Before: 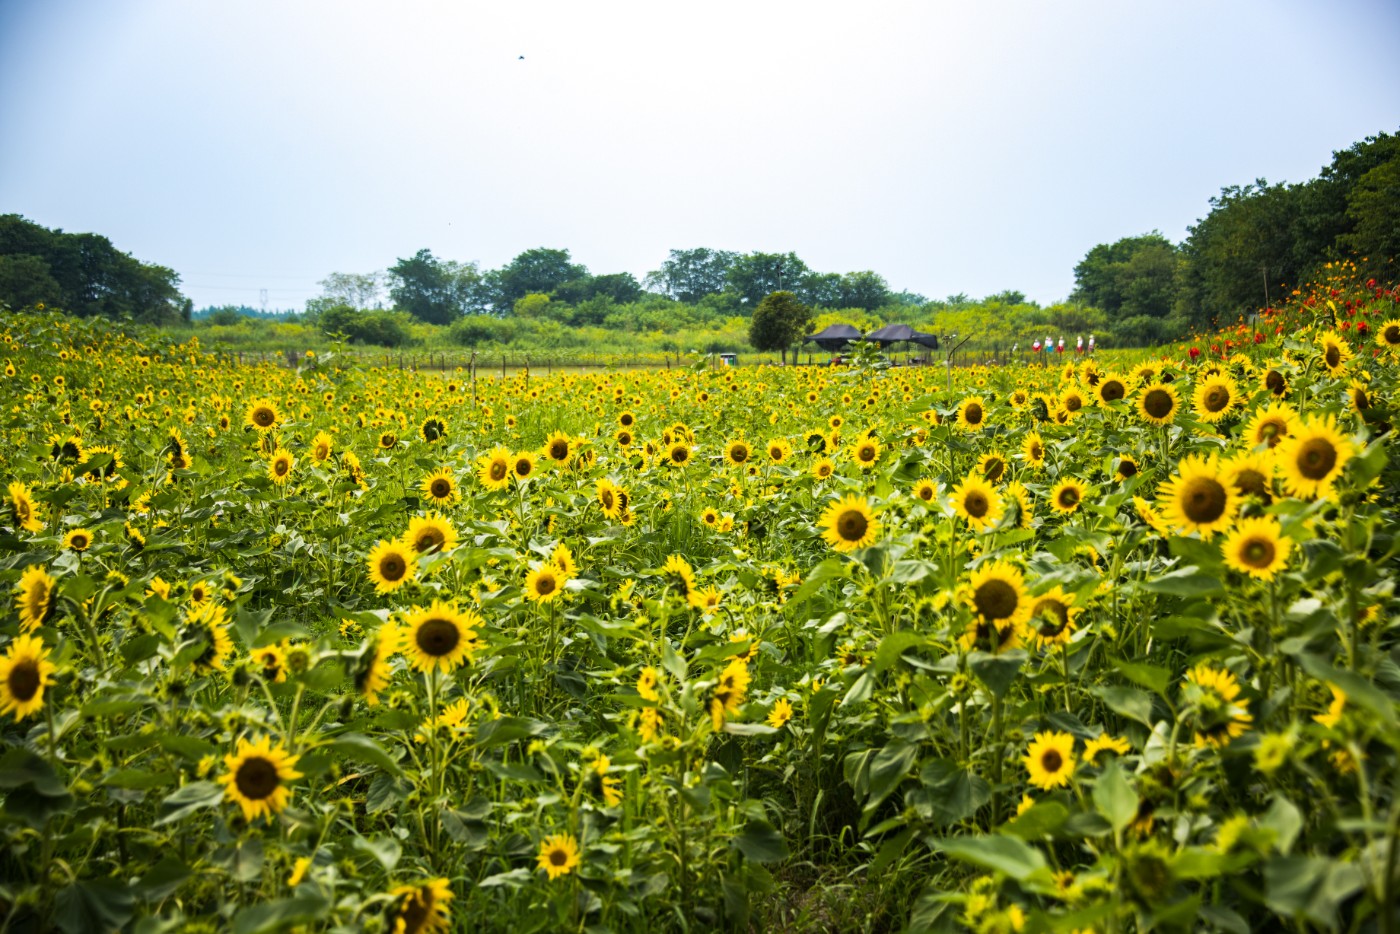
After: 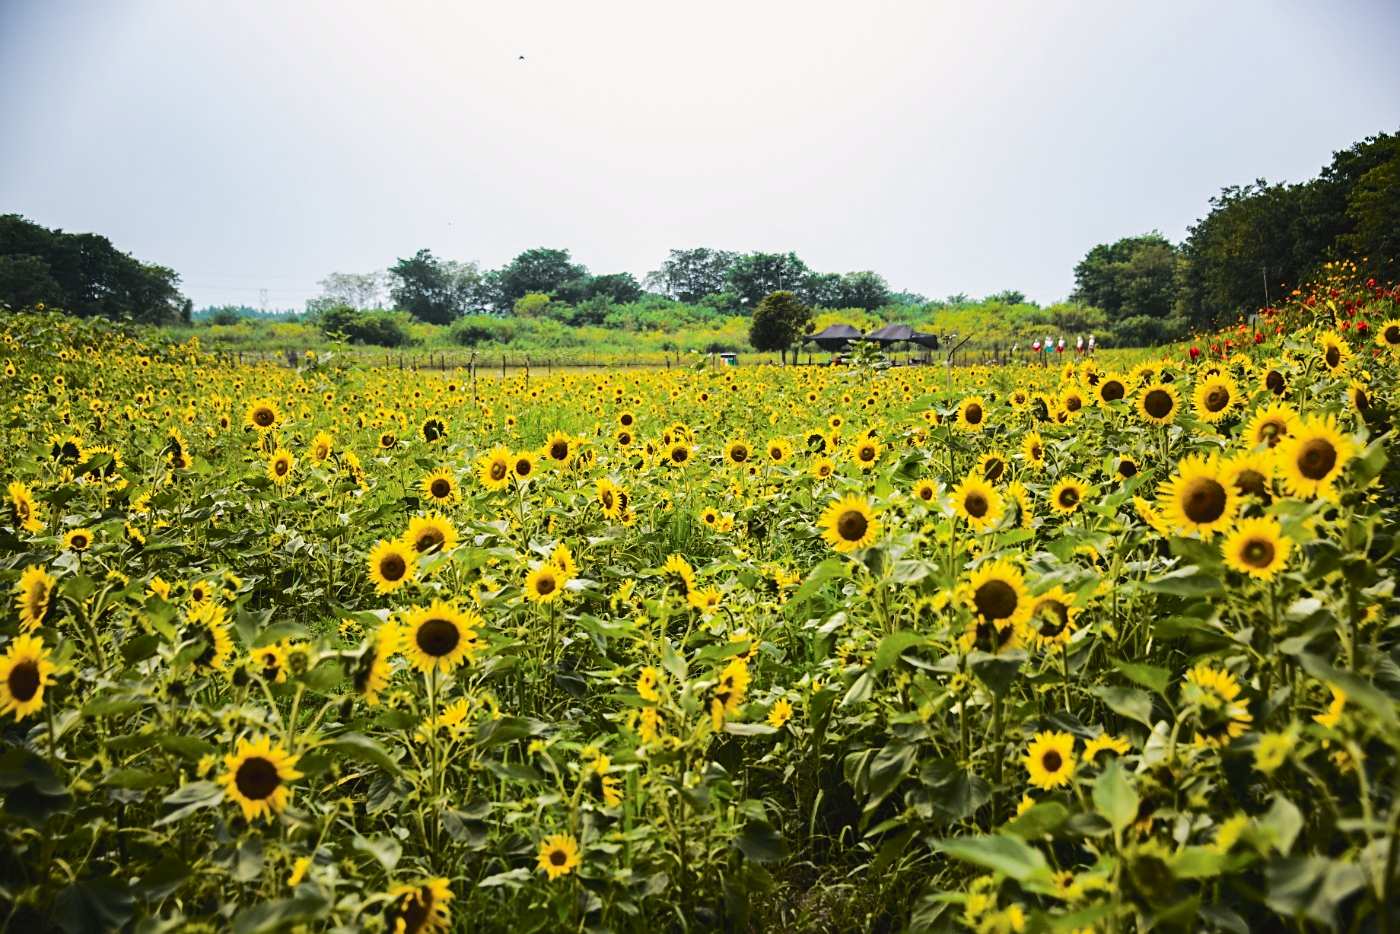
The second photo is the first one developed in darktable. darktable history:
sharpen: radius 1.864, amount 0.398, threshold 1.271
rotate and perspective: automatic cropping off
tone curve: curves: ch0 [(0, 0.032) (0.094, 0.08) (0.265, 0.208) (0.41, 0.417) (0.485, 0.524) (0.638, 0.673) (0.845, 0.828) (0.994, 0.964)]; ch1 [(0, 0) (0.161, 0.092) (0.37, 0.302) (0.437, 0.456) (0.469, 0.482) (0.498, 0.504) (0.576, 0.583) (0.644, 0.638) (0.725, 0.765) (1, 1)]; ch2 [(0, 0) (0.352, 0.403) (0.45, 0.469) (0.502, 0.504) (0.54, 0.521) (0.589, 0.576) (1, 1)], color space Lab, independent channels, preserve colors none
